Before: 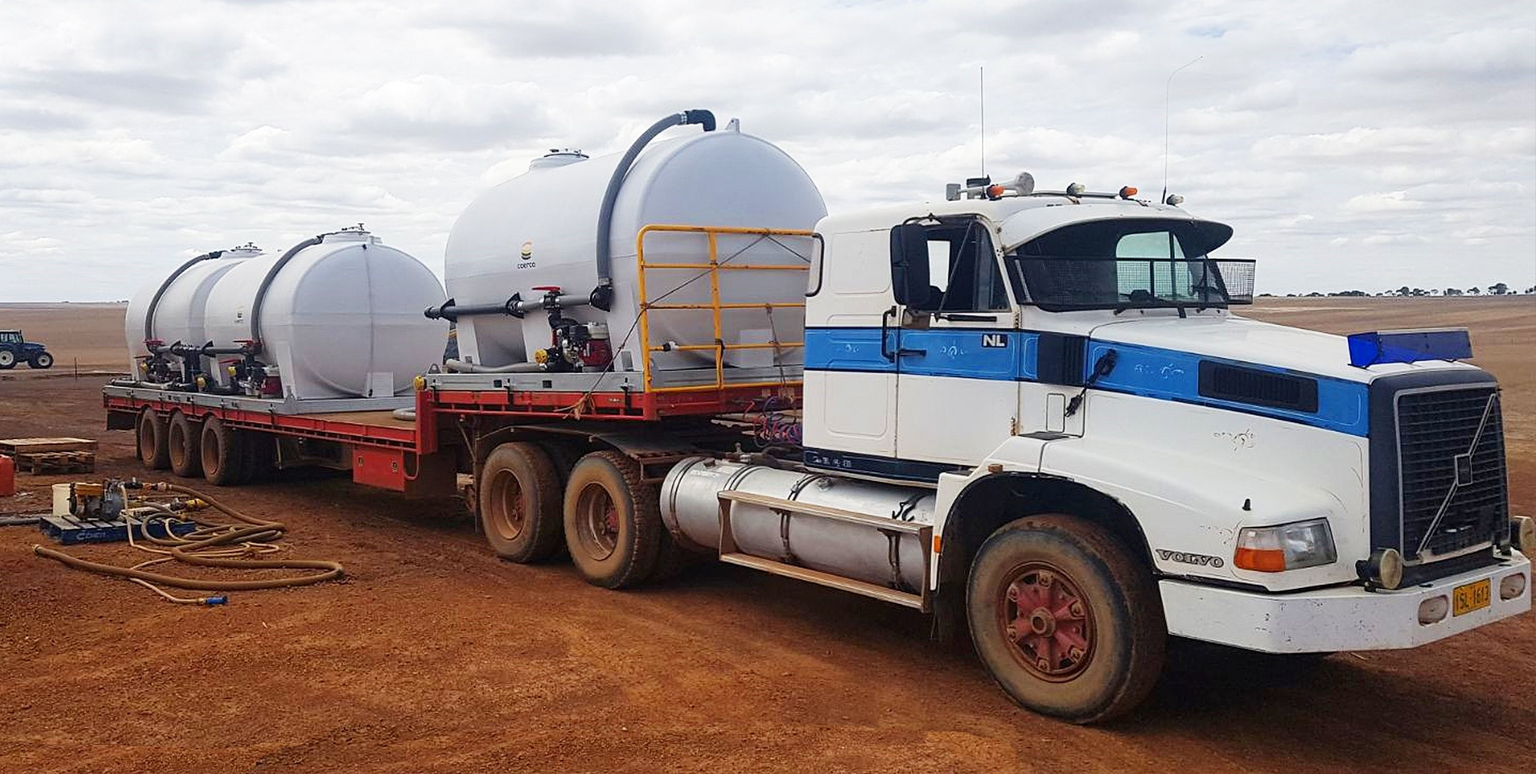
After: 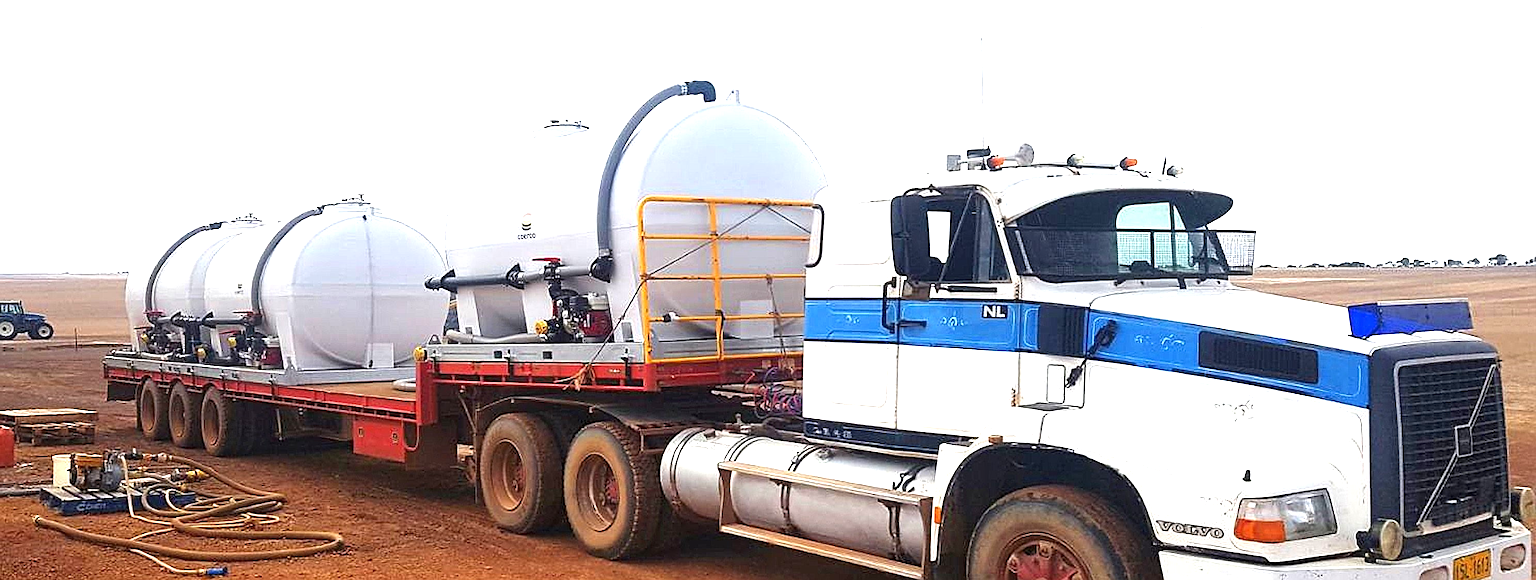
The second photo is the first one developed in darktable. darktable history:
exposure: black level correction 0, exposure 1.1 EV, compensate exposure bias true, compensate highlight preservation false
crop: top 3.857%, bottom 21.132%
sharpen: on, module defaults
